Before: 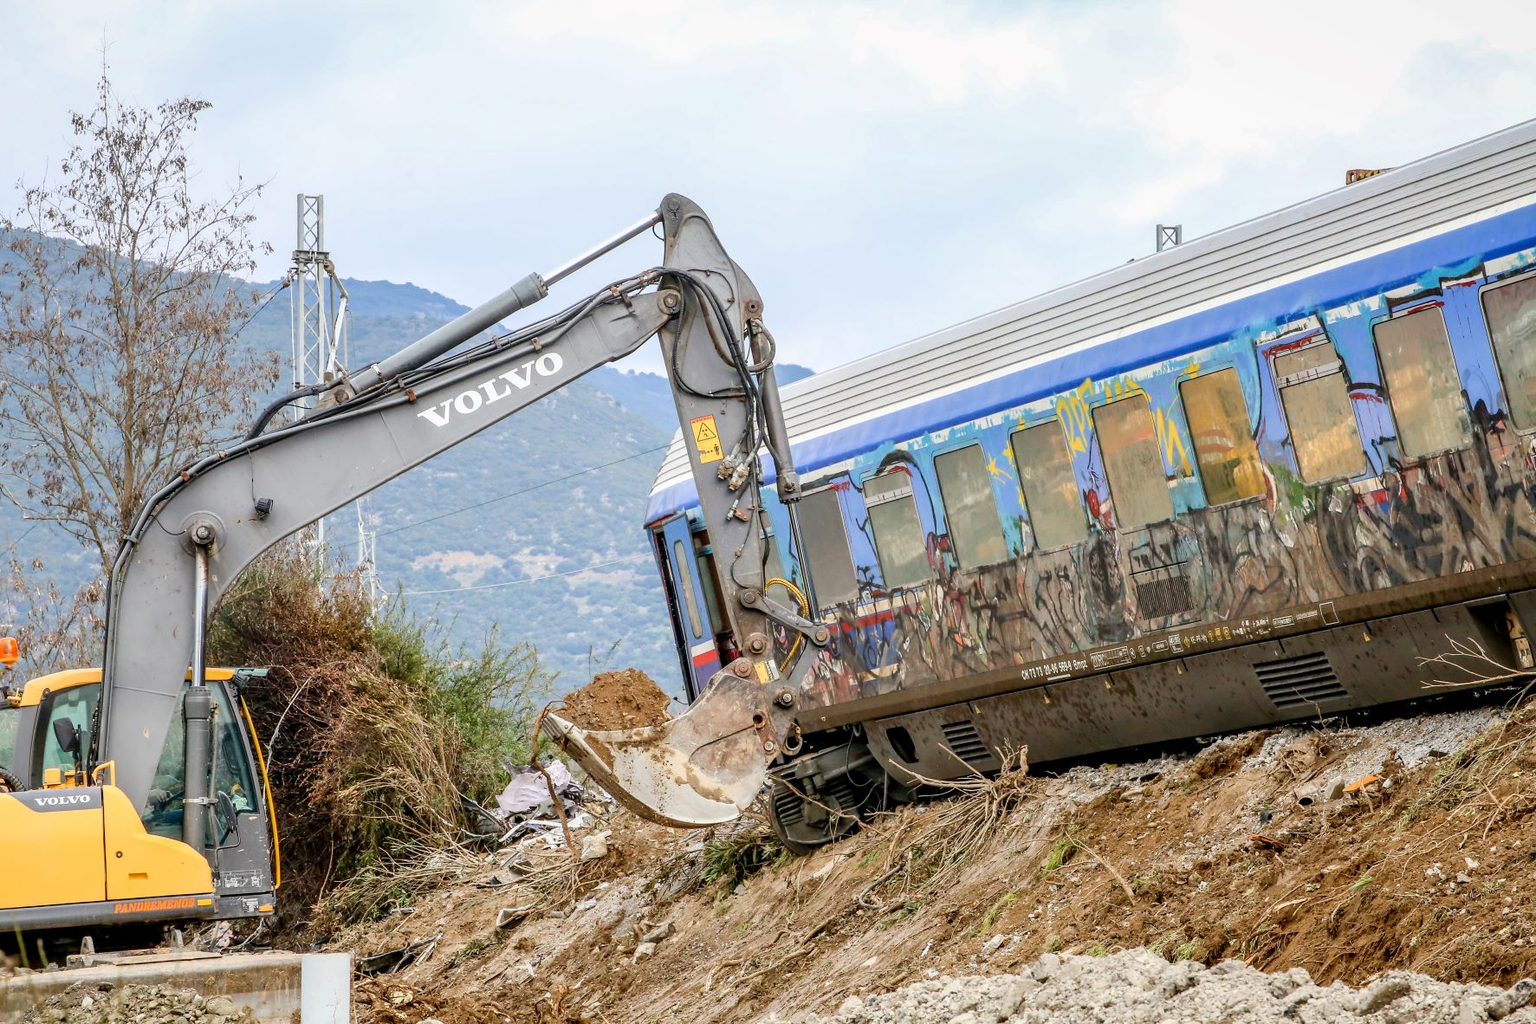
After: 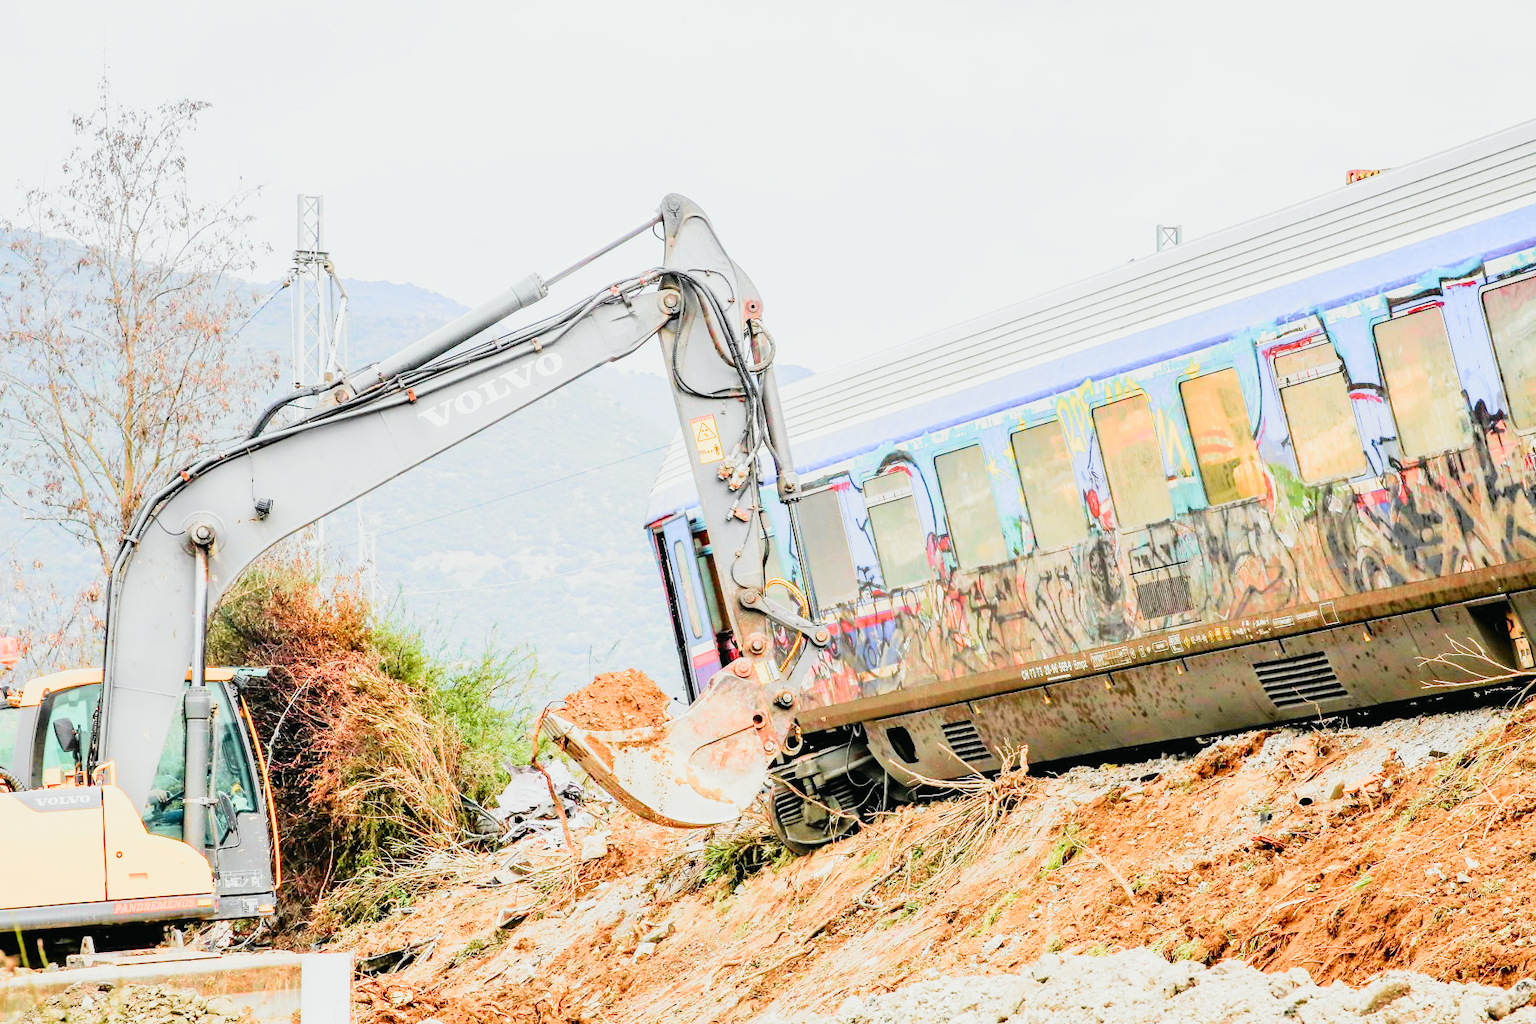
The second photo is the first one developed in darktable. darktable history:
filmic rgb: black relative exposure -7.65 EV, white relative exposure 4.56 EV, hardness 3.61, color science v5 (2021), contrast in shadows safe, contrast in highlights safe
exposure: black level correction 0, exposure 1.44 EV, compensate highlight preservation false
tone curve: curves: ch0 [(0, 0.013) (0.137, 0.121) (0.326, 0.386) (0.489, 0.573) (0.663, 0.749) (0.854, 0.897) (1, 0.974)]; ch1 [(0, 0) (0.366, 0.367) (0.475, 0.453) (0.494, 0.493) (0.504, 0.497) (0.544, 0.579) (0.562, 0.619) (0.622, 0.694) (1, 1)]; ch2 [(0, 0) (0.333, 0.346) (0.375, 0.375) (0.424, 0.43) (0.476, 0.492) (0.502, 0.503) (0.533, 0.541) (0.572, 0.615) (0.605, 0.656) (0.641, 0.709) (1, 1)], color space Lab, independent channels, preserve colors none
